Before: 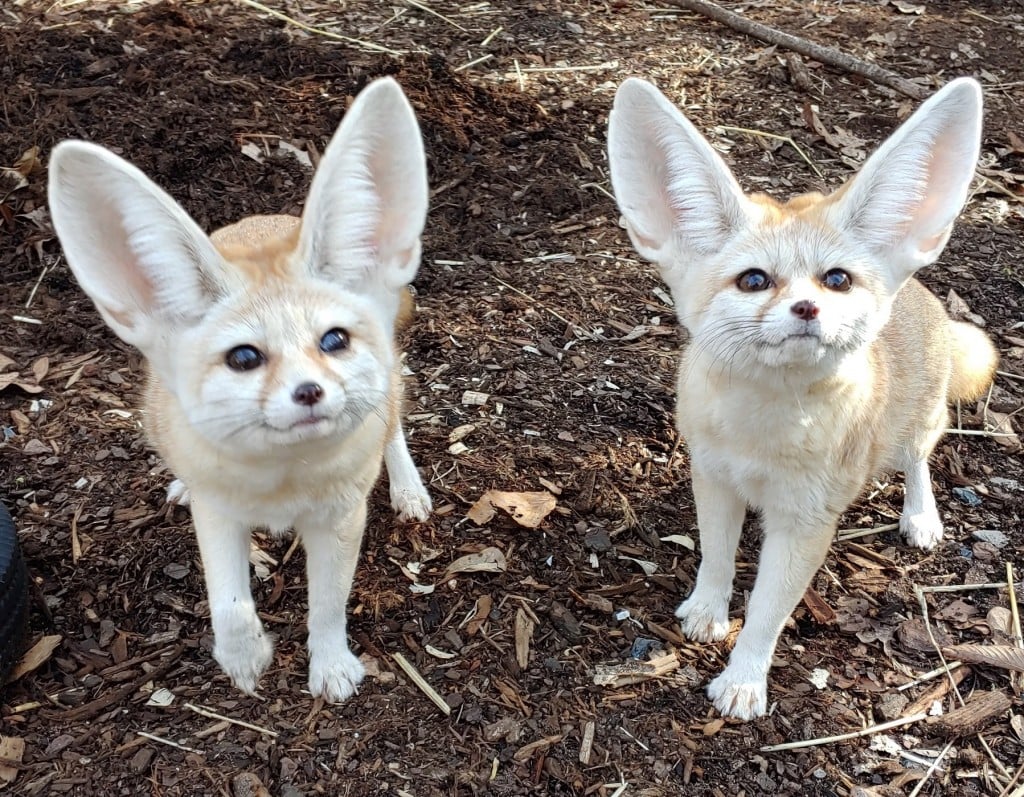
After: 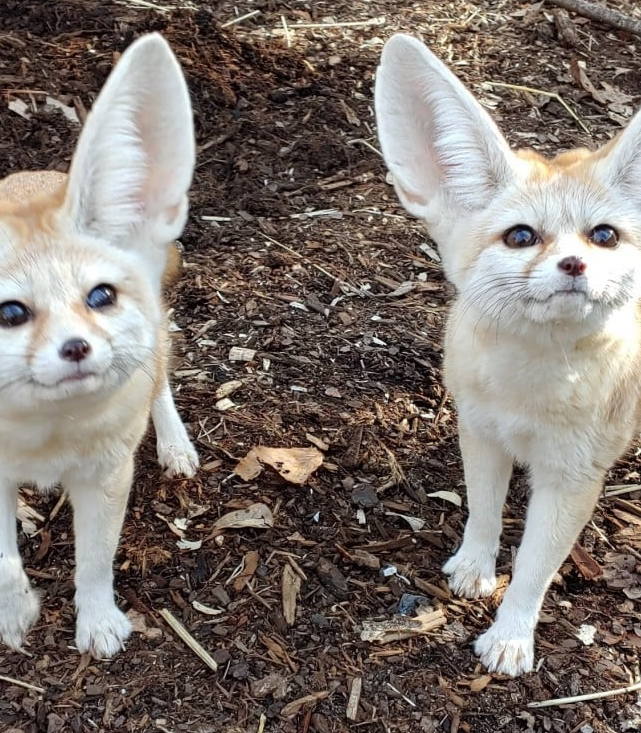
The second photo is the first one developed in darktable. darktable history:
crop and rotate: left 22.77%, top 5.63%, right 14.619%, bottom 2.328%
